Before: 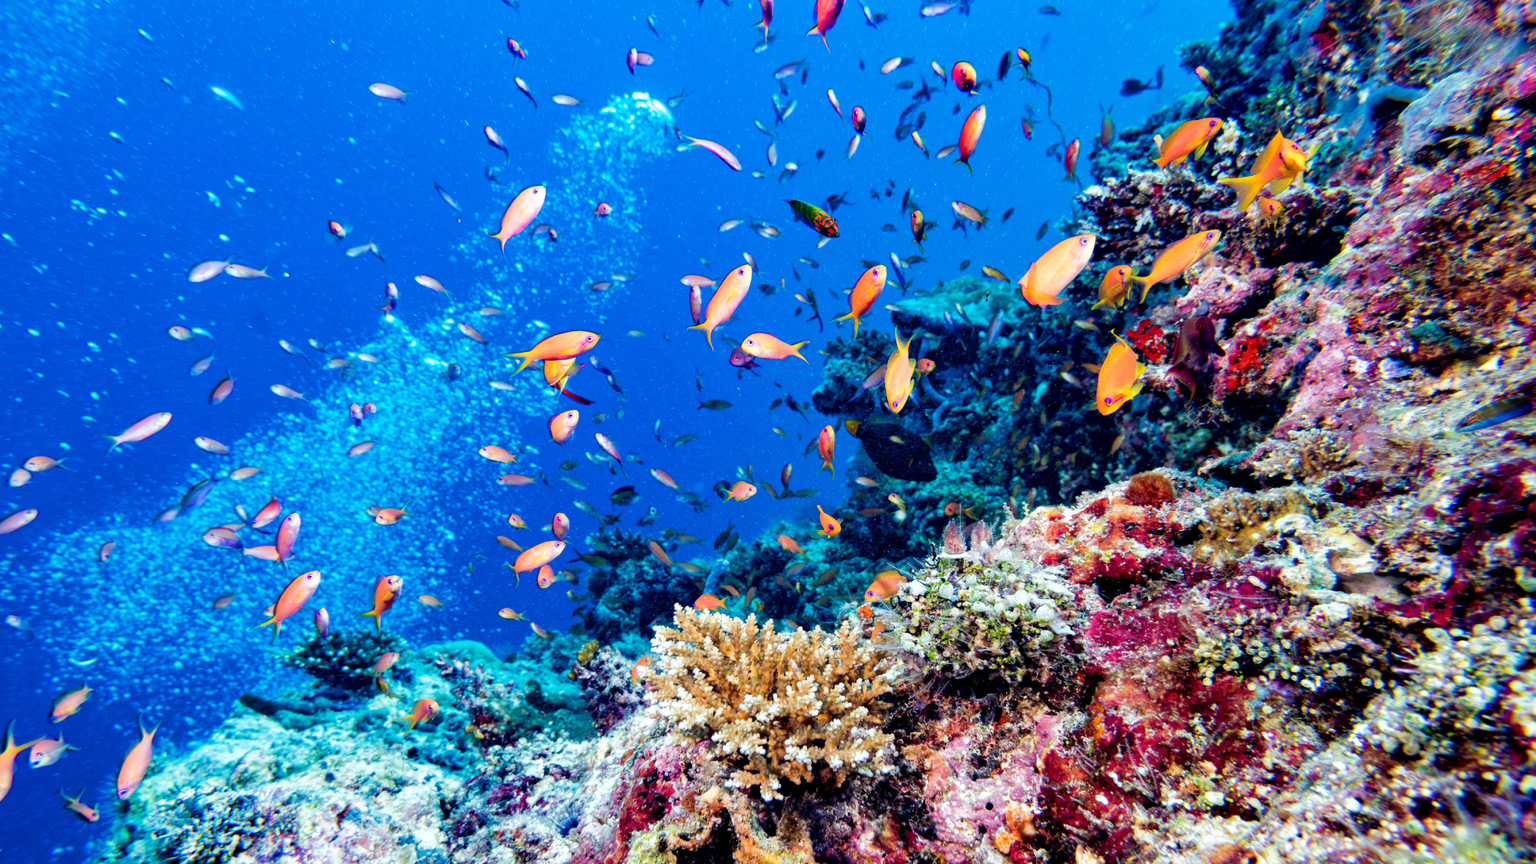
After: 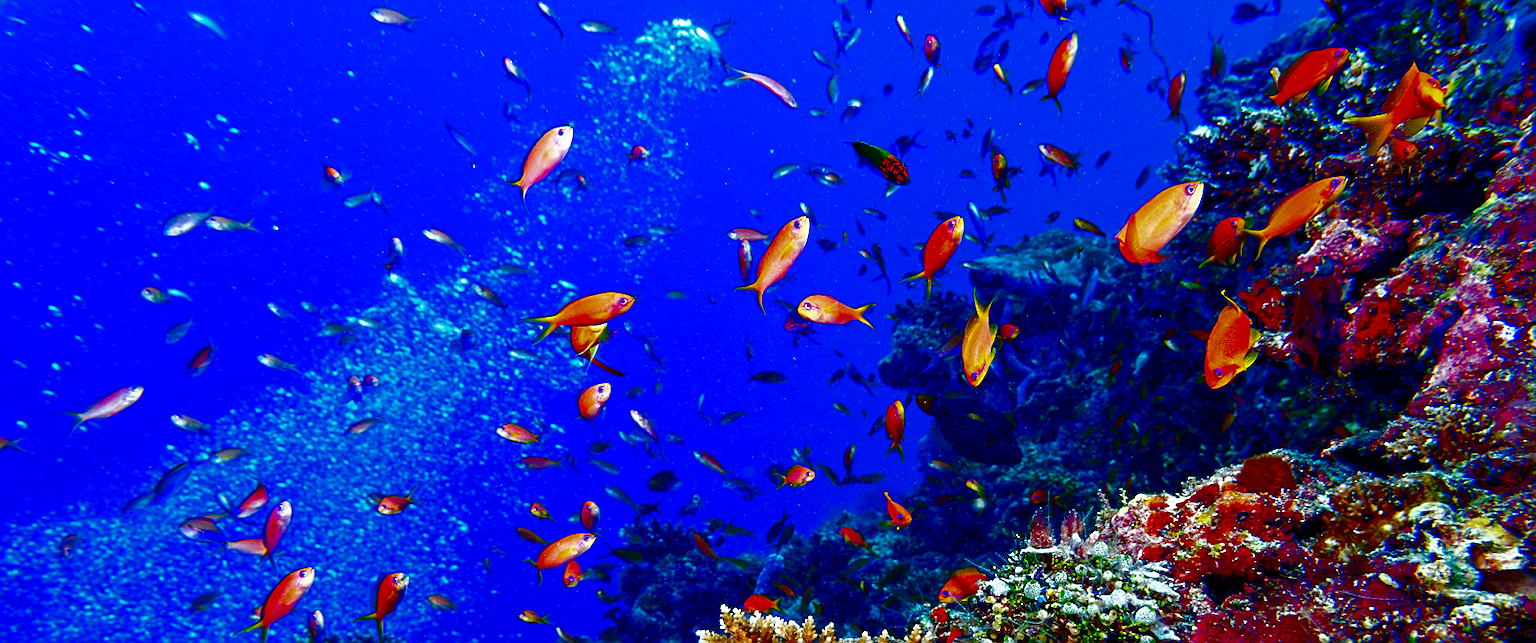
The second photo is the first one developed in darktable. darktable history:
sharpen: on, module defaults
crop: left 3.007%, top 8.846%, right 9.653%, bottom 26.114%
contrast brightness saturation: brightness -0.981, saturation 0.983
